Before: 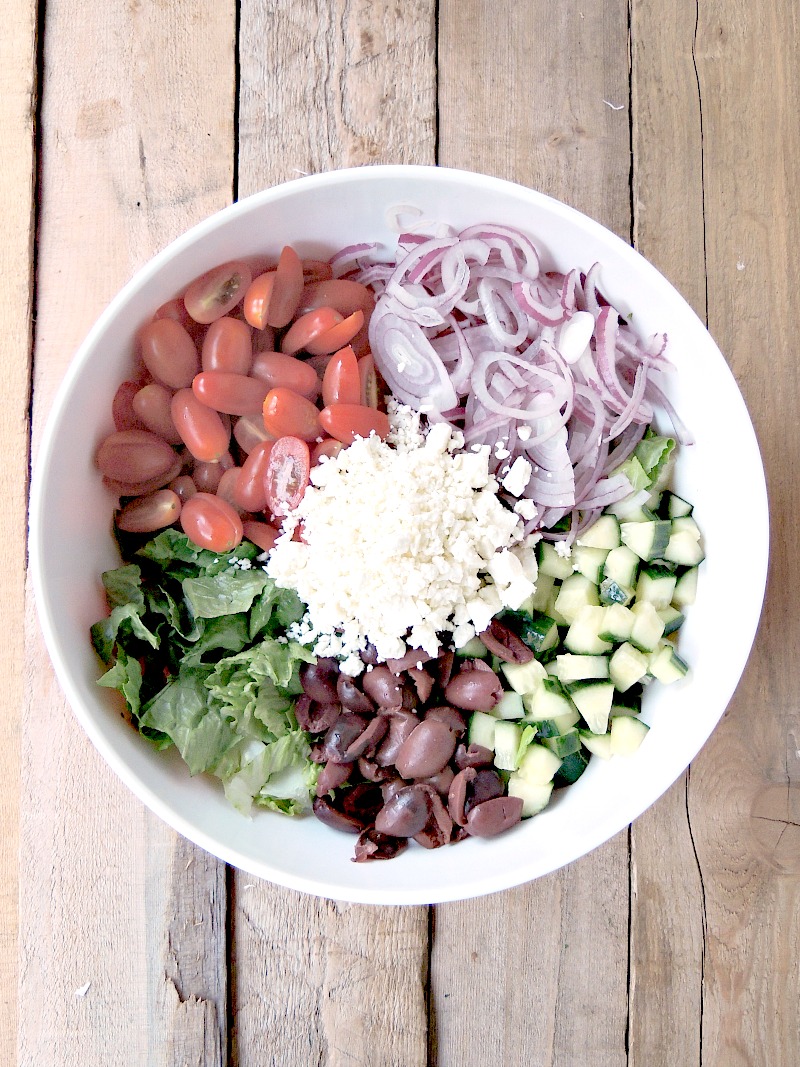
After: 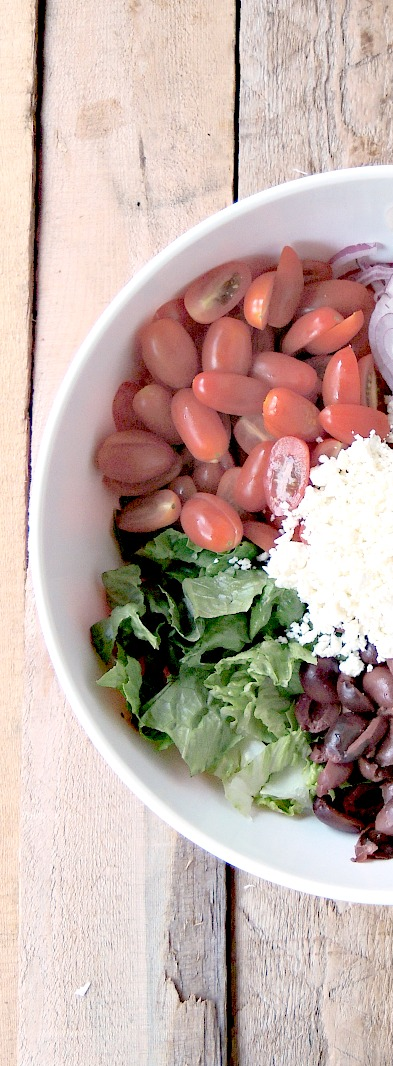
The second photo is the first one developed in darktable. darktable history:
crop and rotate: left 0.058%, top 0%, right 50.733%
